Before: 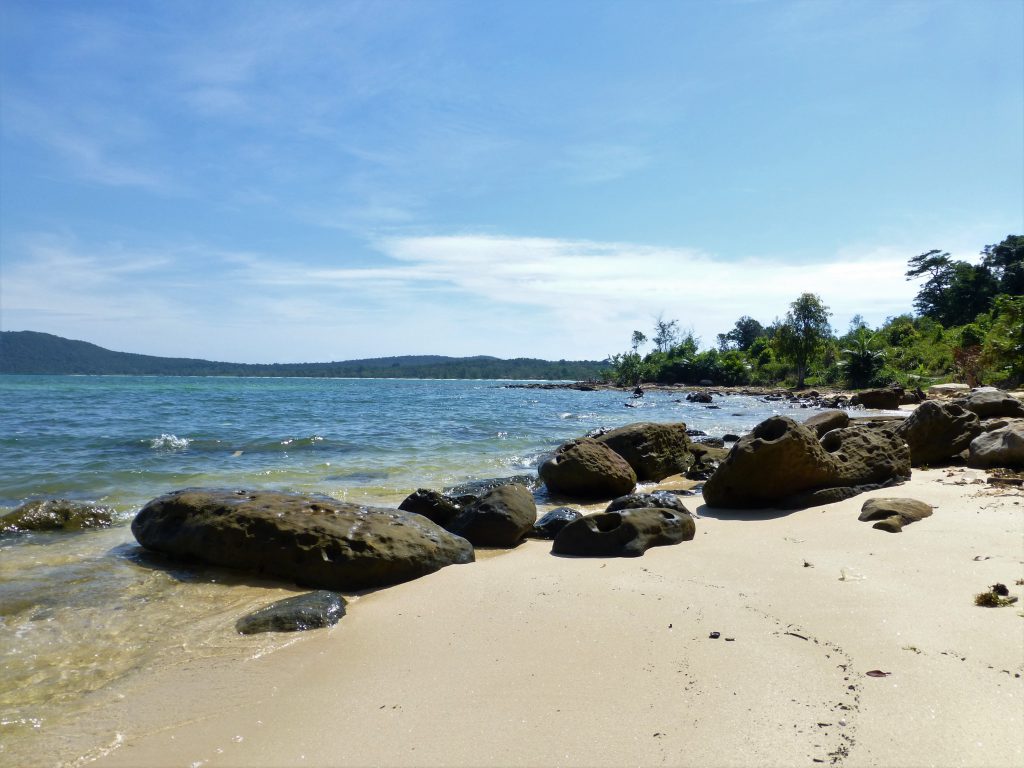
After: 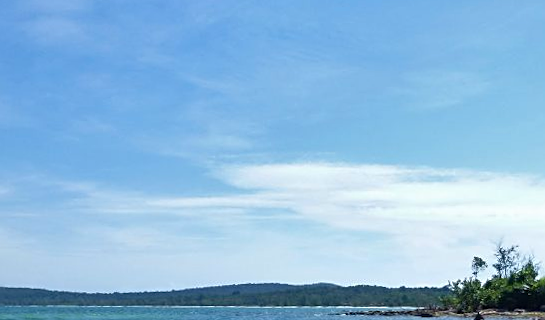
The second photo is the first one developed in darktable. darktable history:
rotate and perspective: rotation -0.45°, automatic cropping original format, crop left 0.008, crop right 0.992, crop top 0.012, crop bottom 0.988
shadows and highlights: shadows 37.27, highlights -28.18, soften with gaussian
sharpen: on, module defaults
crop: left 15.306%, top 9.065%, right 30.789%, bottom 48.638%
color correction: saturation 1.11
